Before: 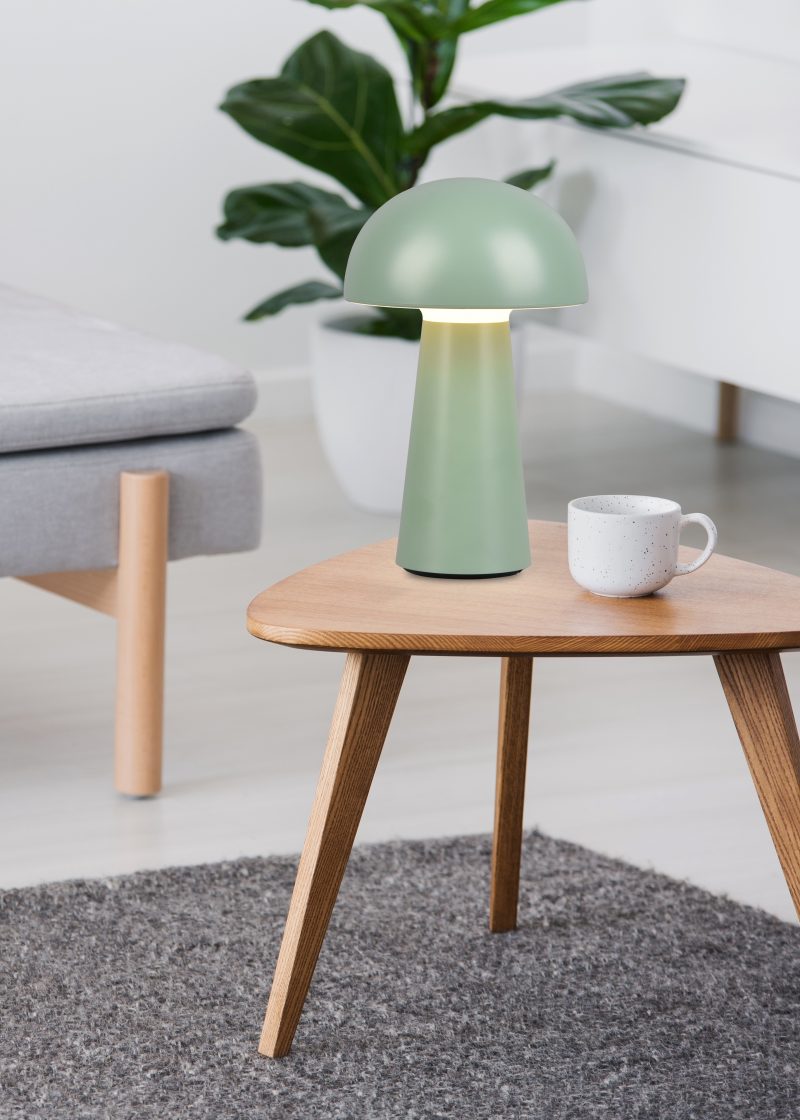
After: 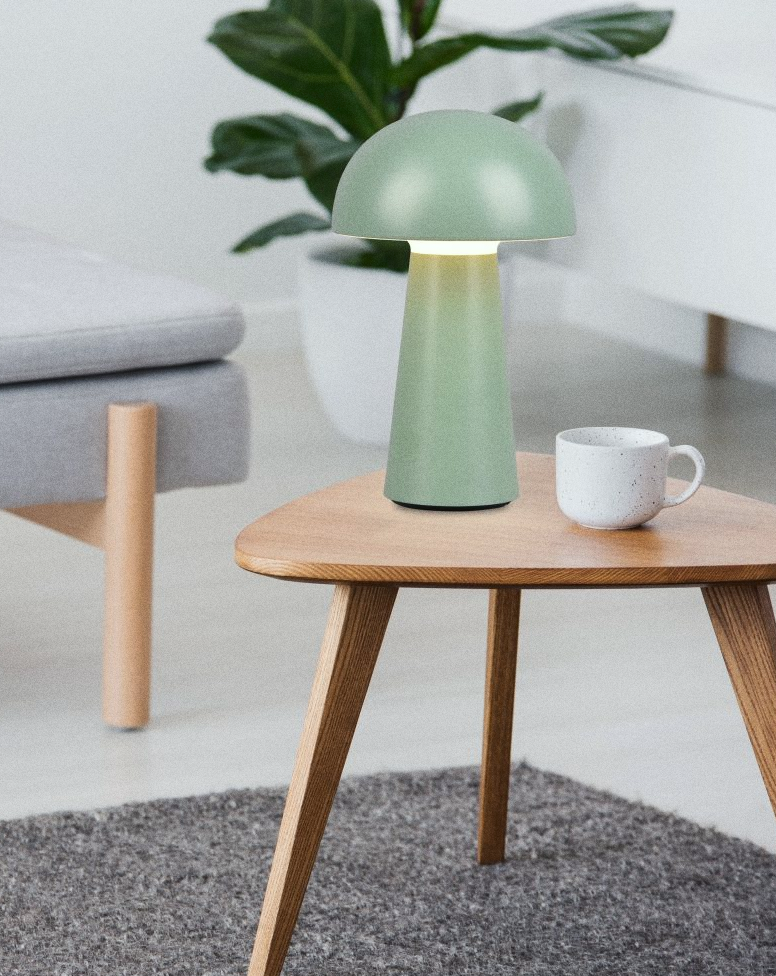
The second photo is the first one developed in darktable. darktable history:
white balance: red 0.978, blue 0.999
crop: left 1.507%, top 6.147%, right 1.379%, bottom 6.637%
grain: coarseness 3.21 ISO
